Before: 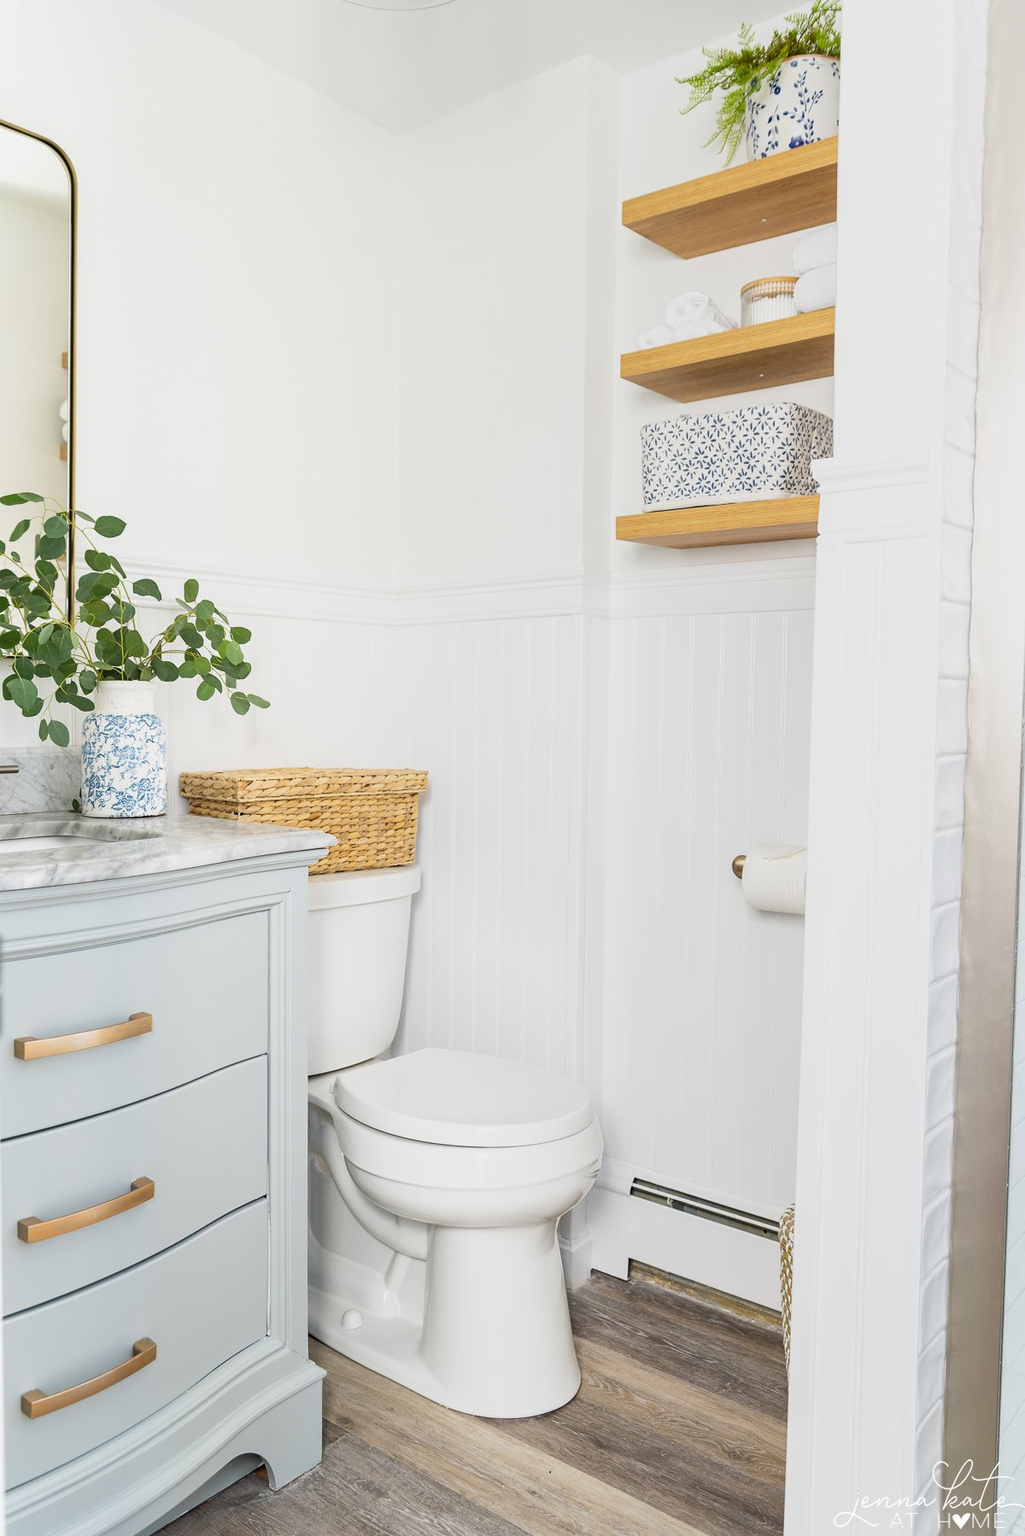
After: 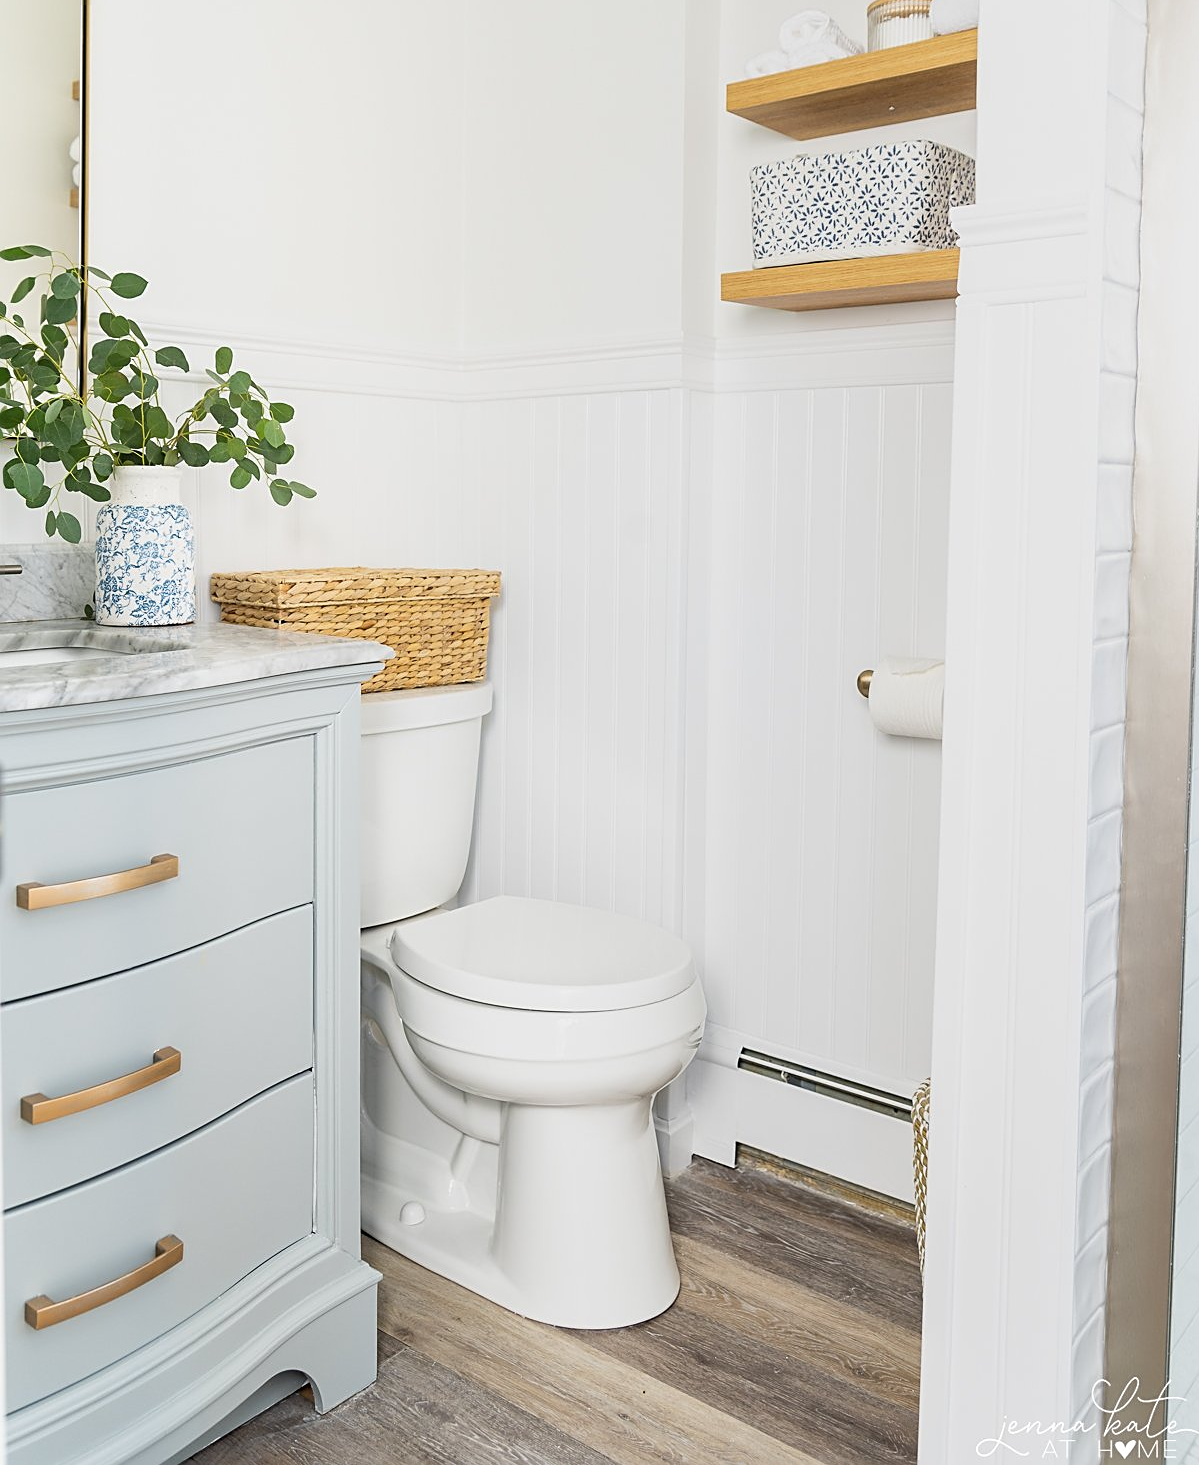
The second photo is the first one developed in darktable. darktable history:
crop and rotate: top 18.513%
sharpen: on, module defaults
